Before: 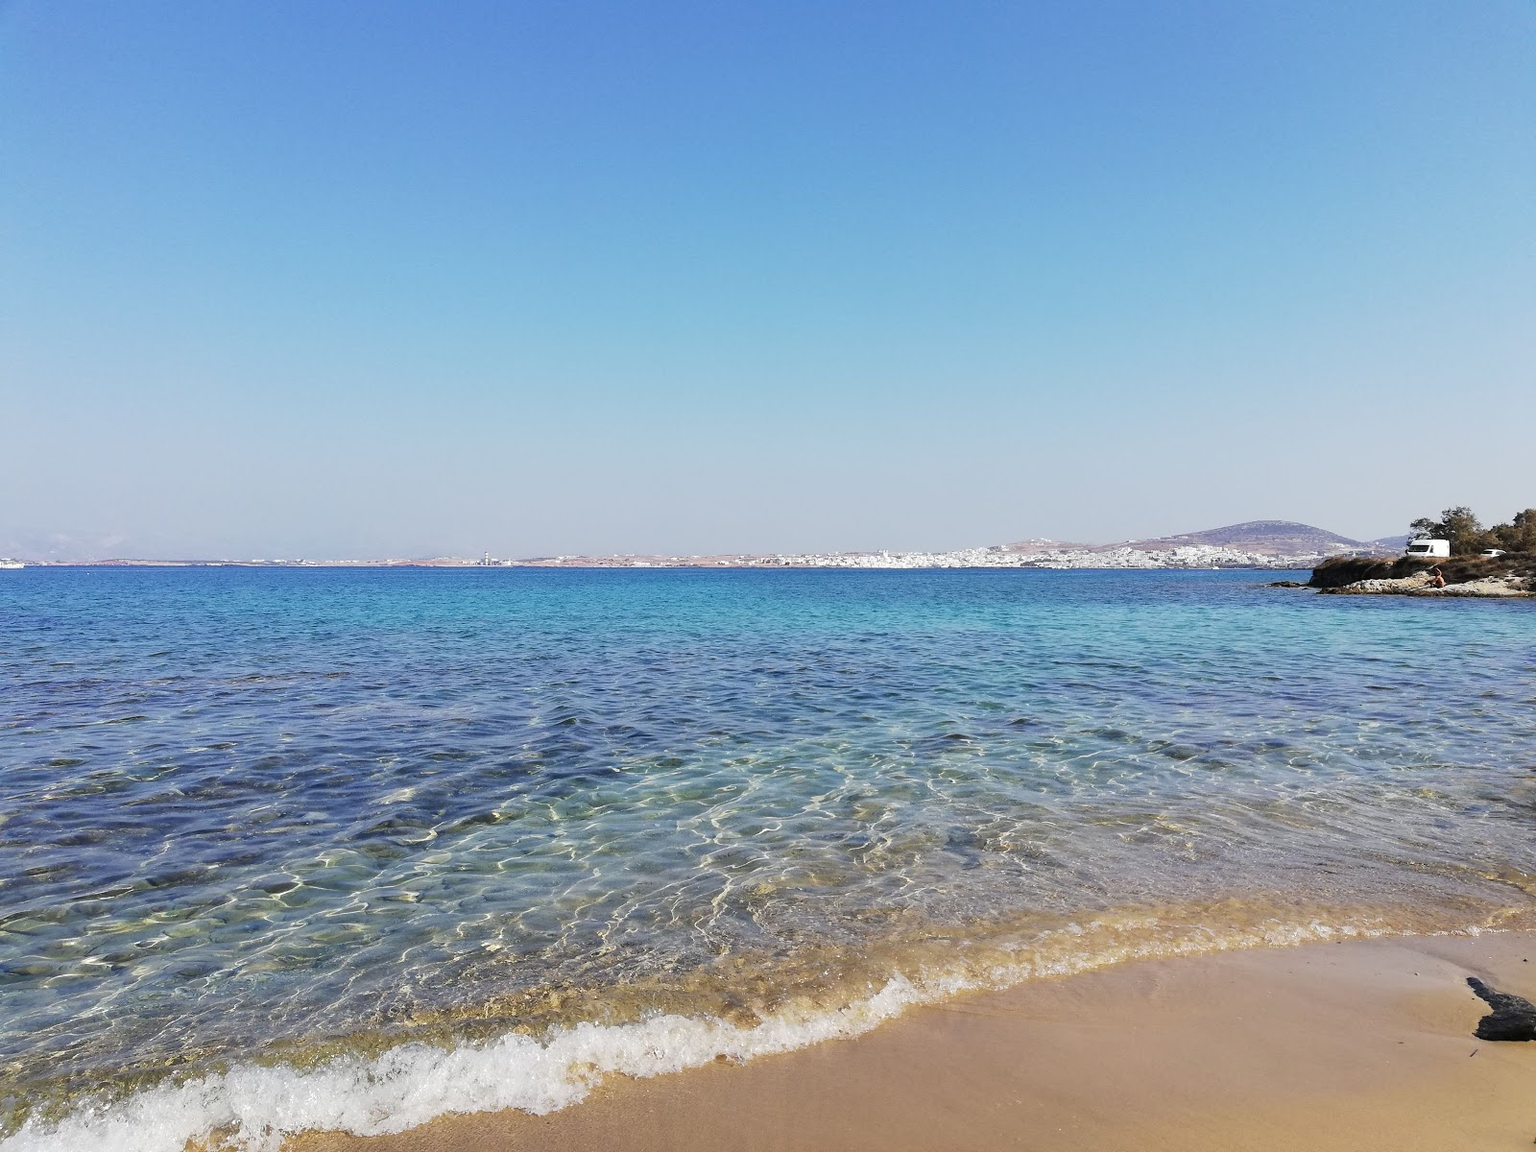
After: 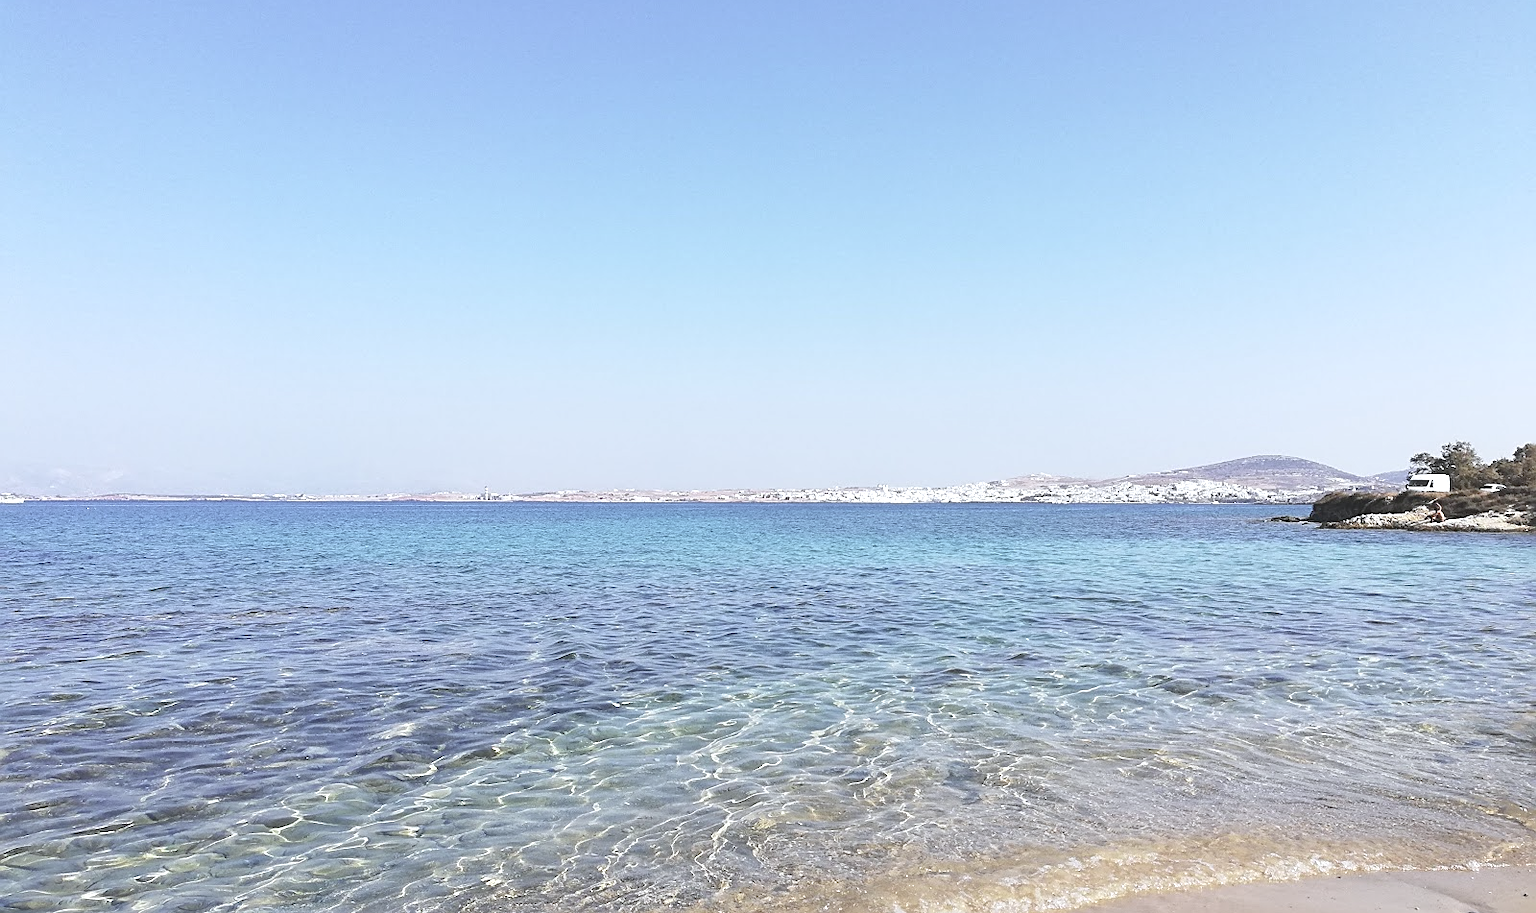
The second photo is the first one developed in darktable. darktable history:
sharpen: on, module defaults
white balance: red 0.976, blue 1.04
exposure: exposure 1.061 EV, compensate highlight preservation false
contrast brightness saturation: contrast -0.26, saturation -0.43
crop and rotate: top 5.667%, bottom 14.937%
